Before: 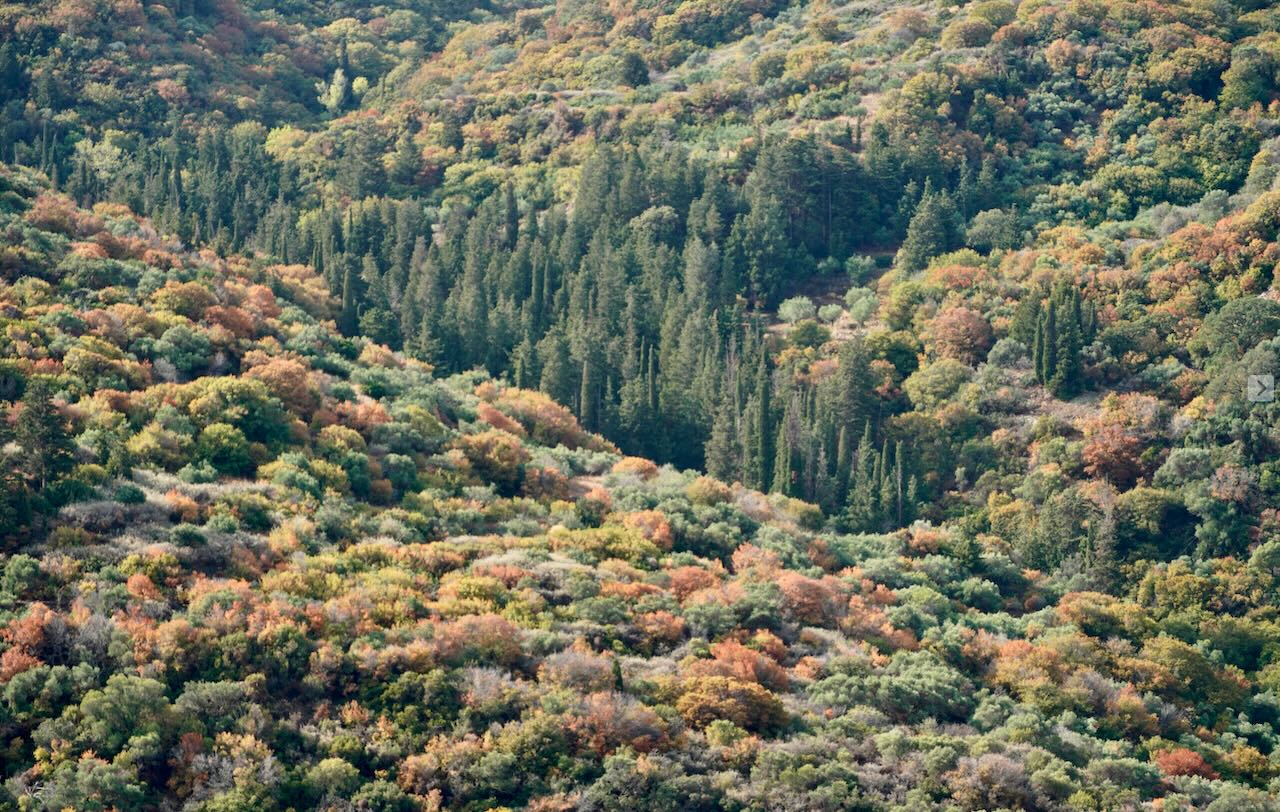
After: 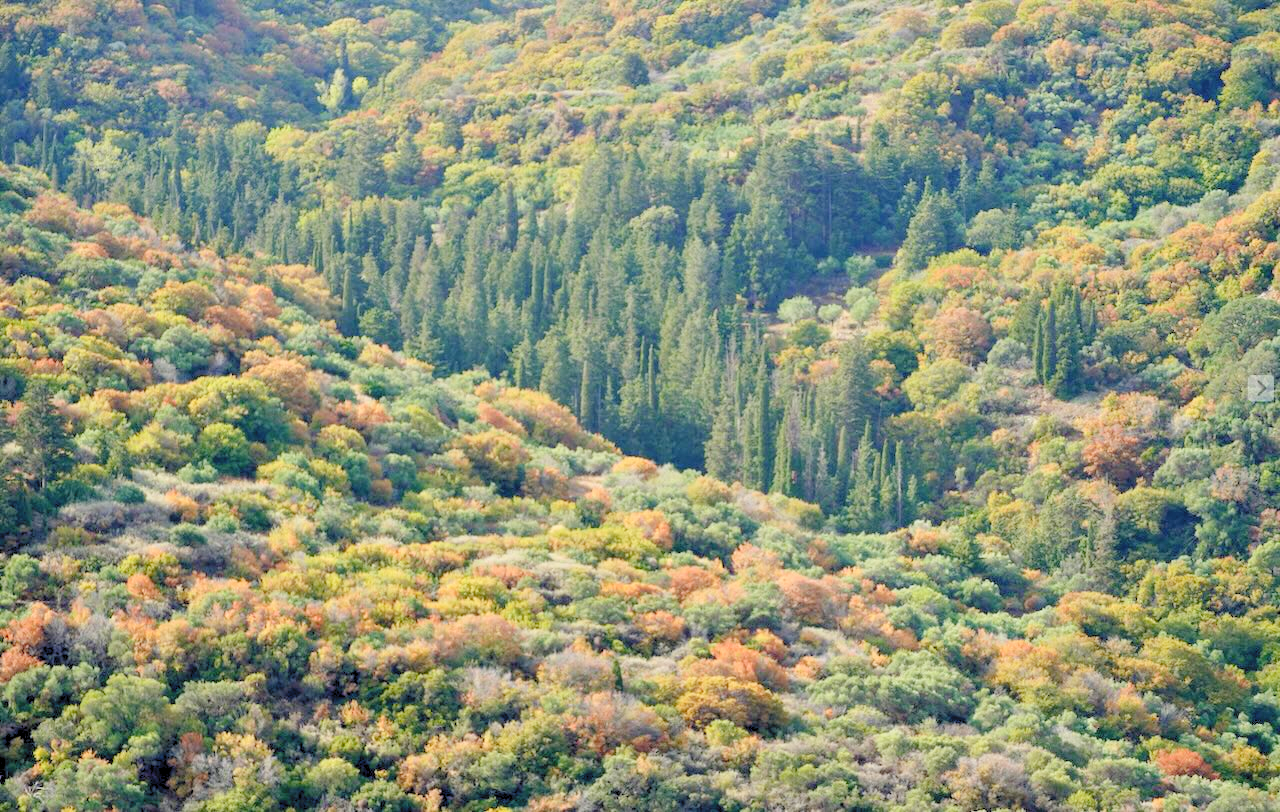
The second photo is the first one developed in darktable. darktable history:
levels: levels [0.072, 0.414, 0.976]
contrast brightness saturation: contrast -0.11
